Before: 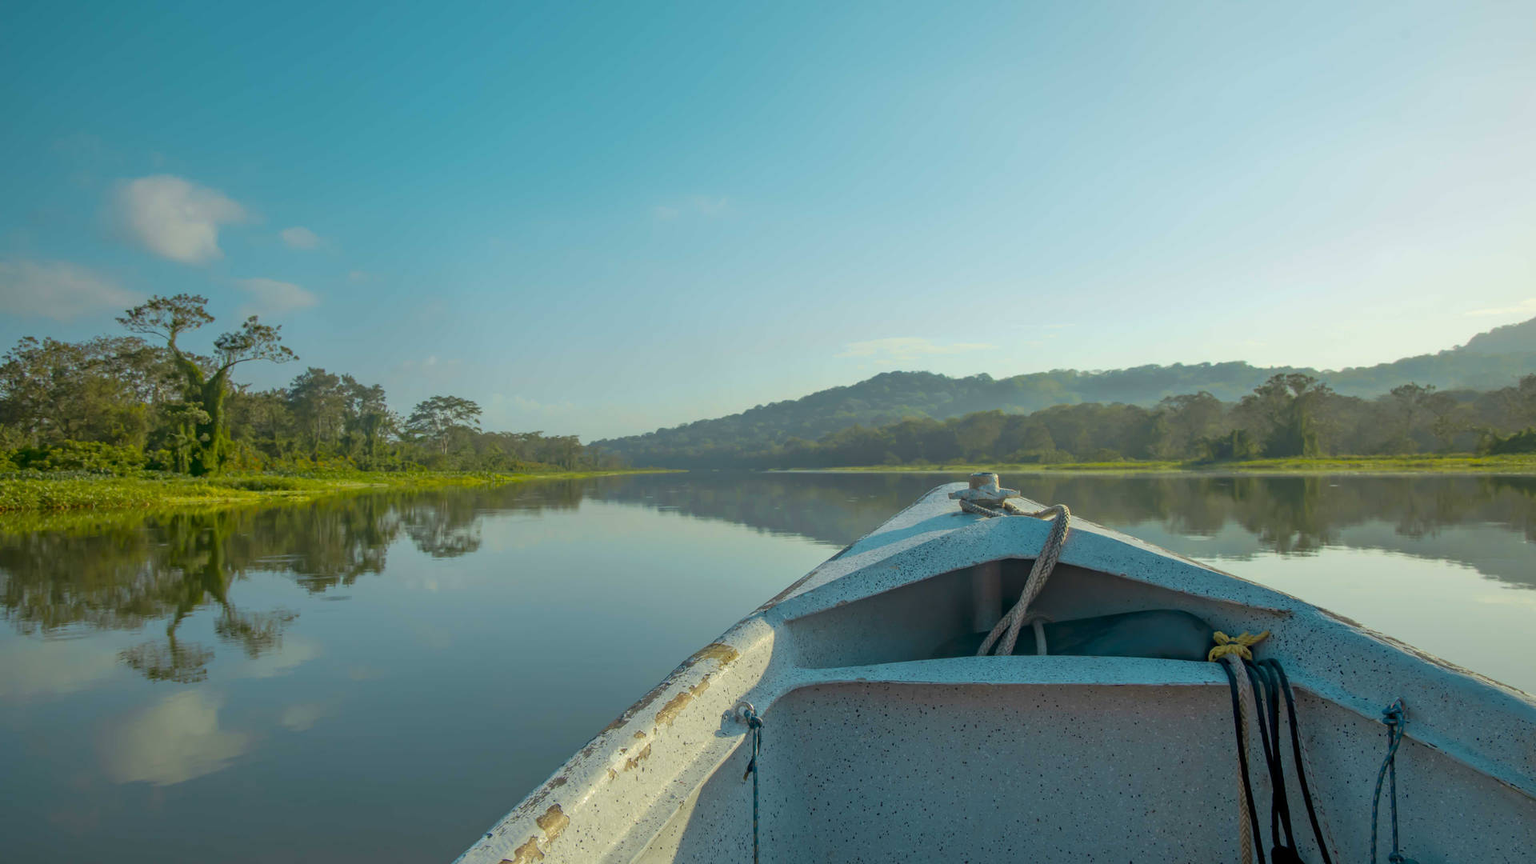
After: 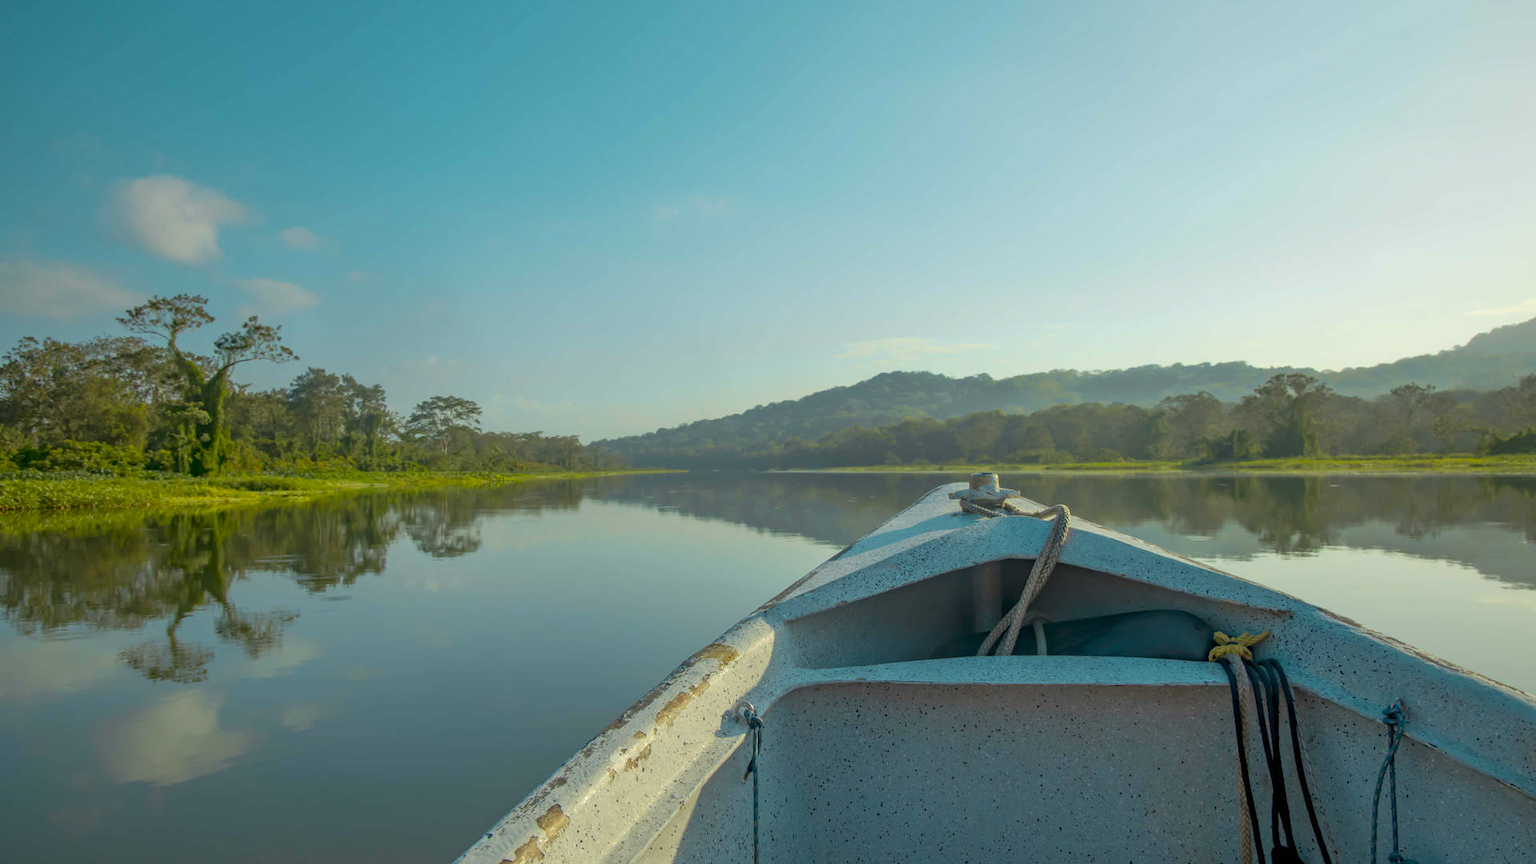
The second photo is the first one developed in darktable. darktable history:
white balance: emerald 1
color correction: highlights b* 3
sharpen: radius 5.325, amount 0.312, threshold 26.433
